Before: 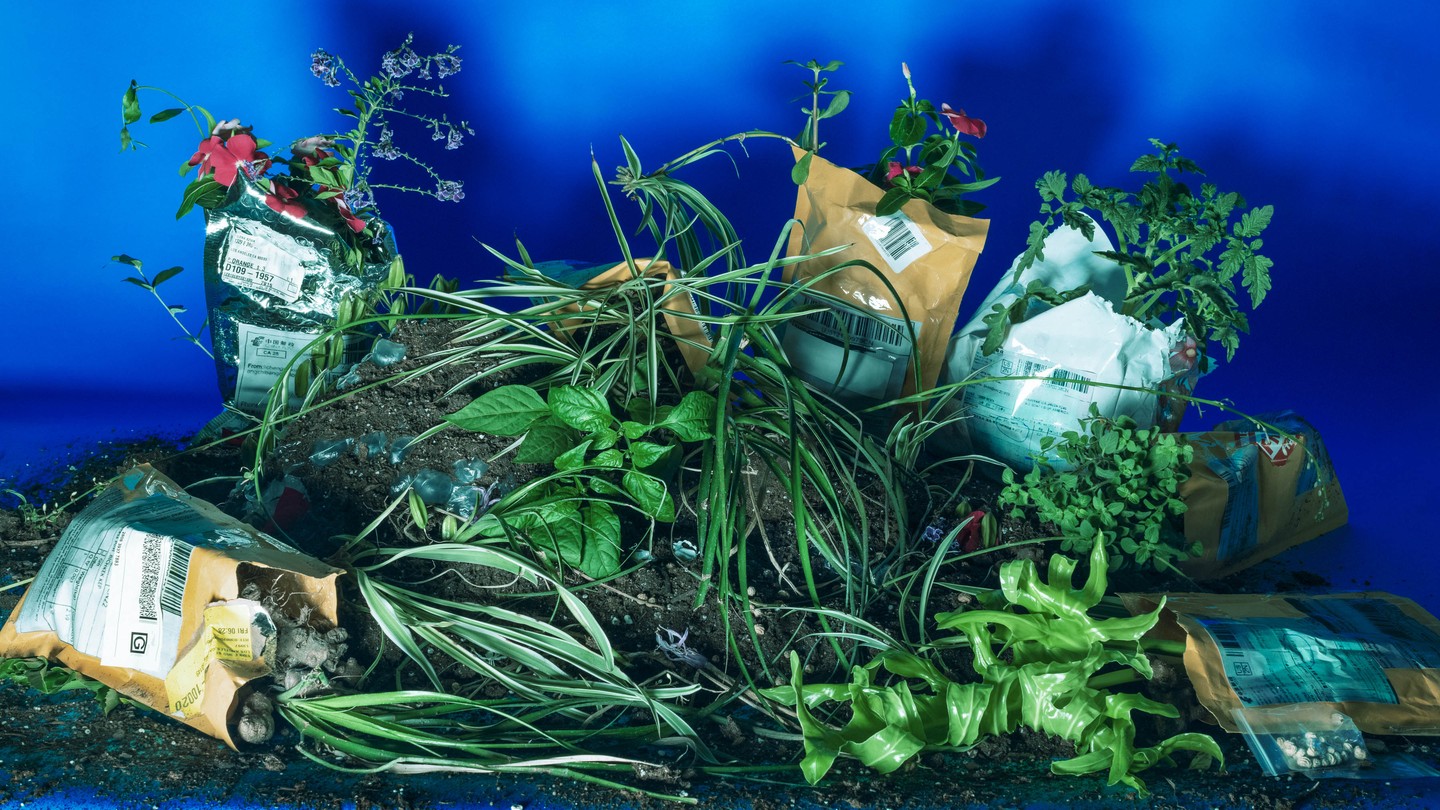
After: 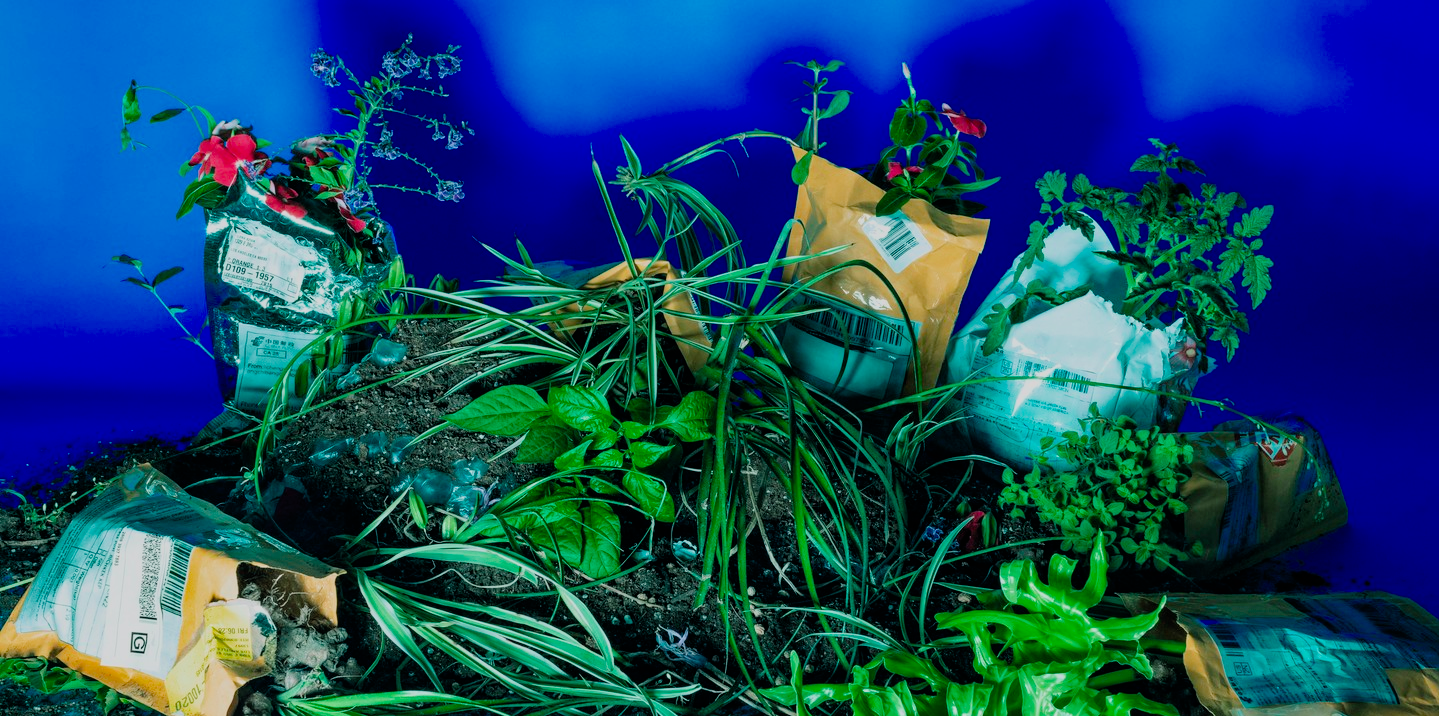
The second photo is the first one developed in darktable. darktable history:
crop and rotate: top 0%, bottom 11.49%
filmic rgb: black relative exposure -7.75 EV, white relative exposure 4.4 EV, threshold 3 EV, hardness 3.76, latitude 38.11%, contrast 0.966, highlights saturation mix 10%, shadows ↔ highlights balance 4.59%, color science v4 (2020), enable highlight reconstruction true
